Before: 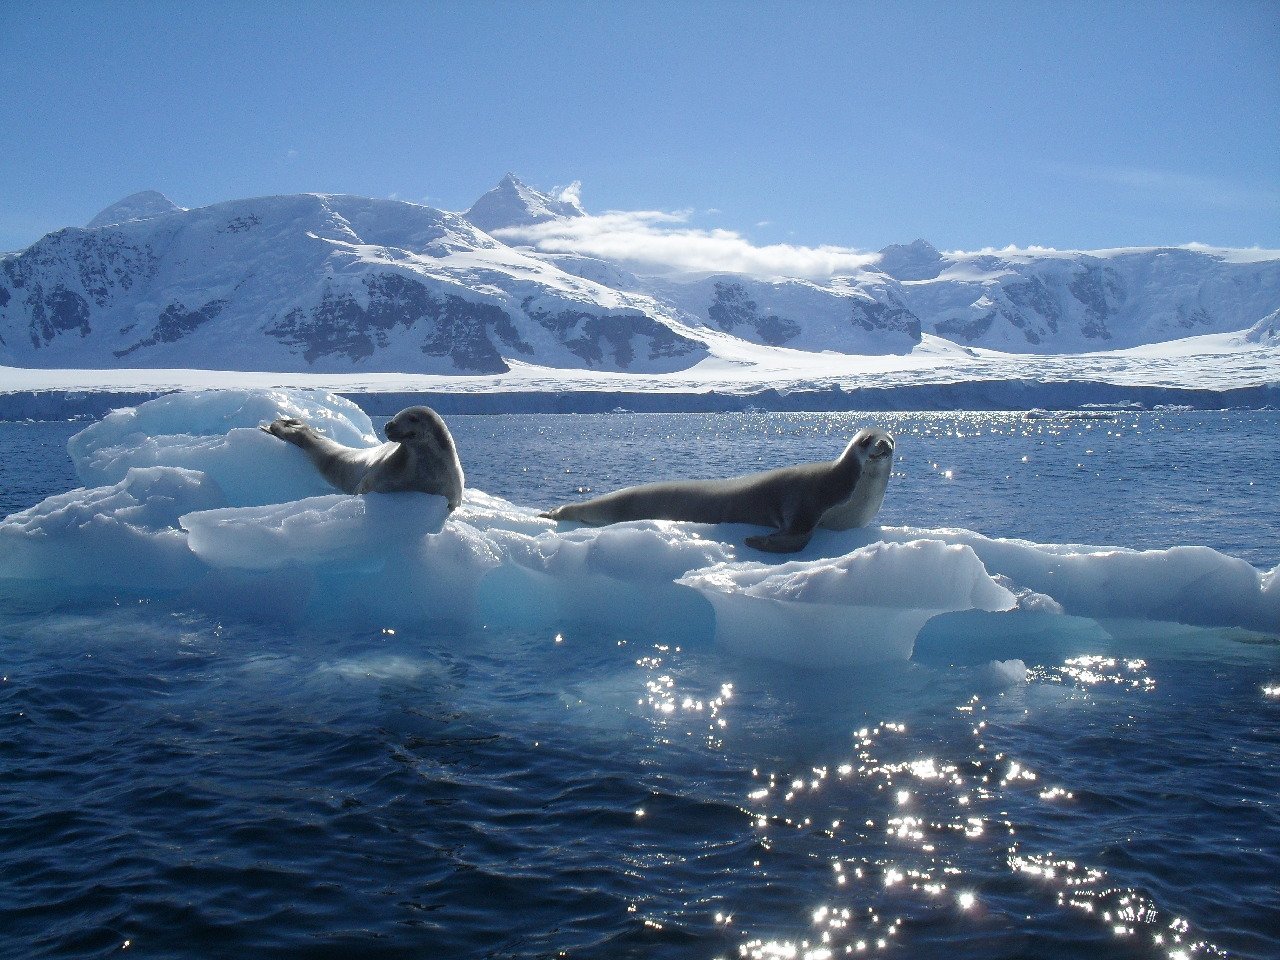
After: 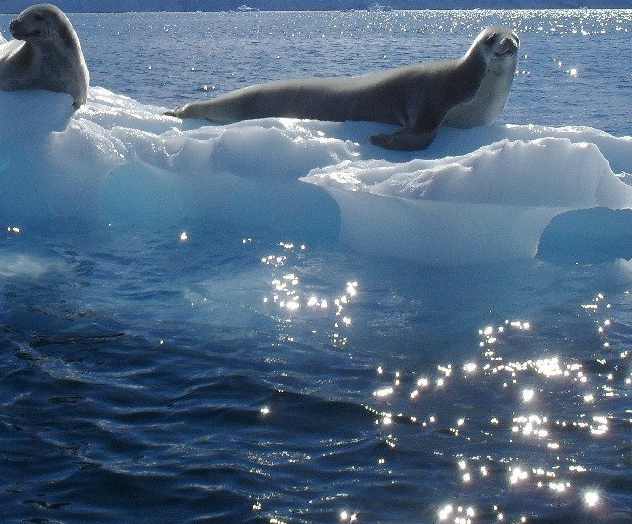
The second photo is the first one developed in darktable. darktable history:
crop: left 29.373%, top 41.888%, right 21.185%, bottom 3.485%
base curve: curves: ch0 [(0, 0) (0.235, 0.266) (0.503, 0.496) (0.786, 0.72) (1, 1)], preserve colors none
